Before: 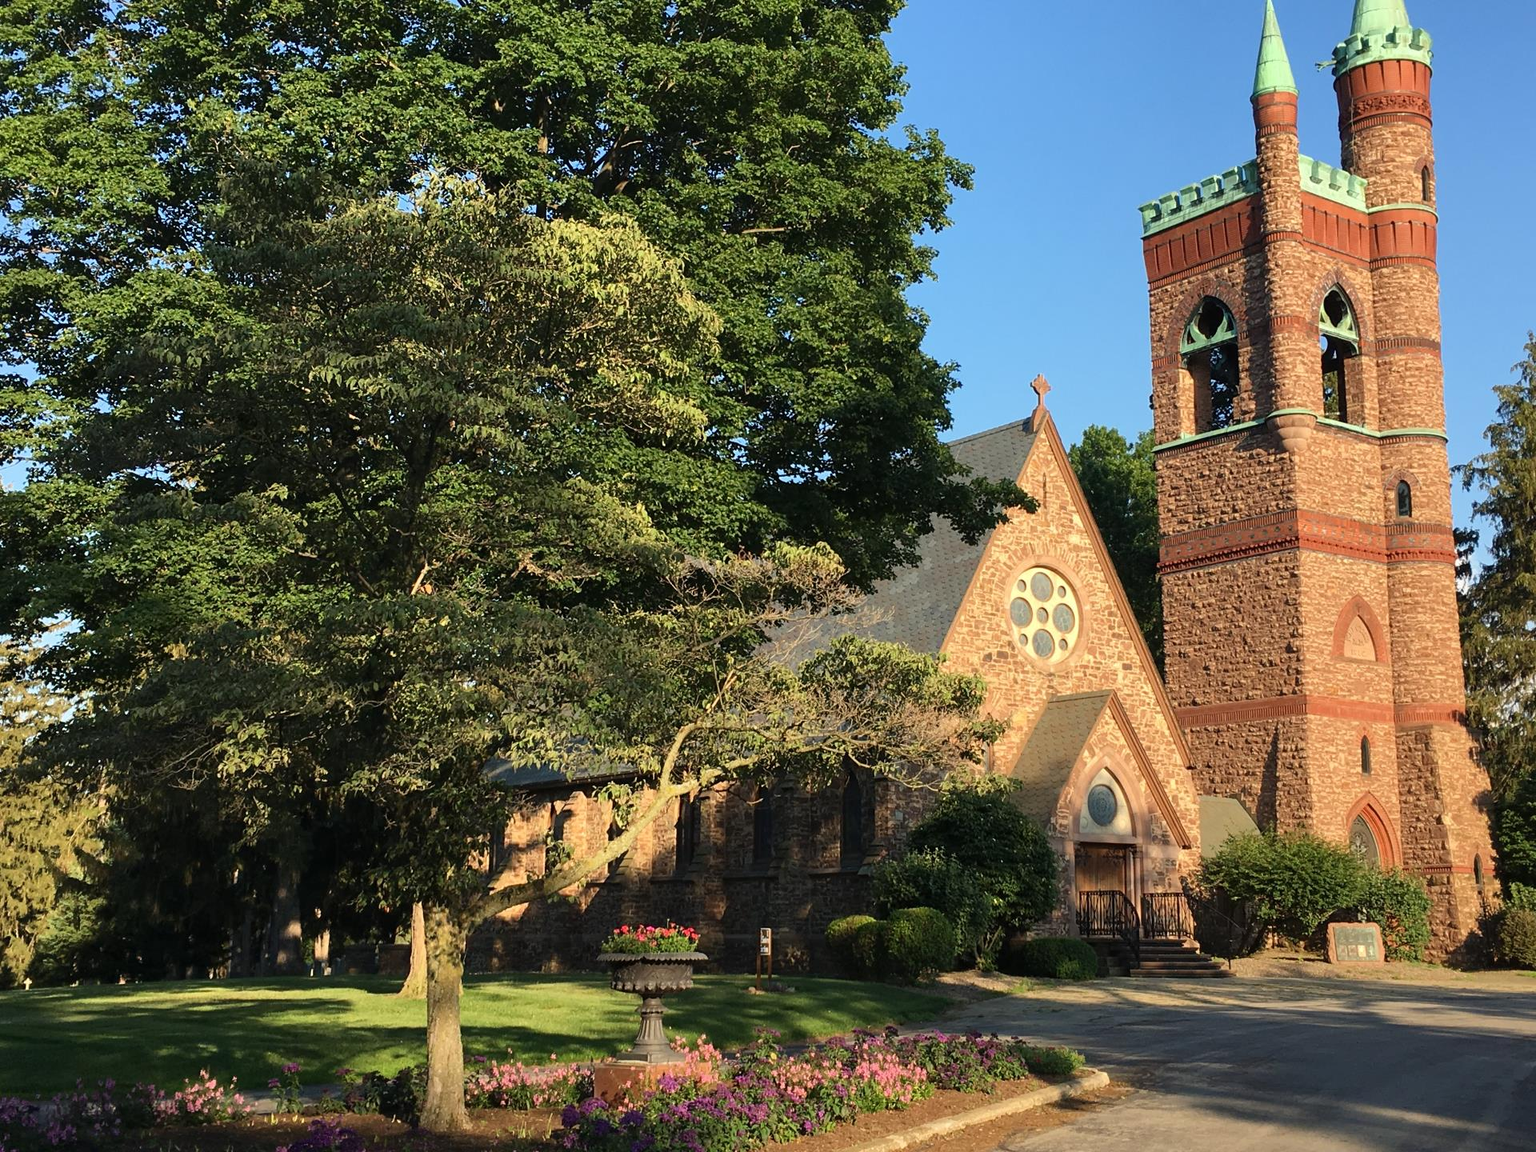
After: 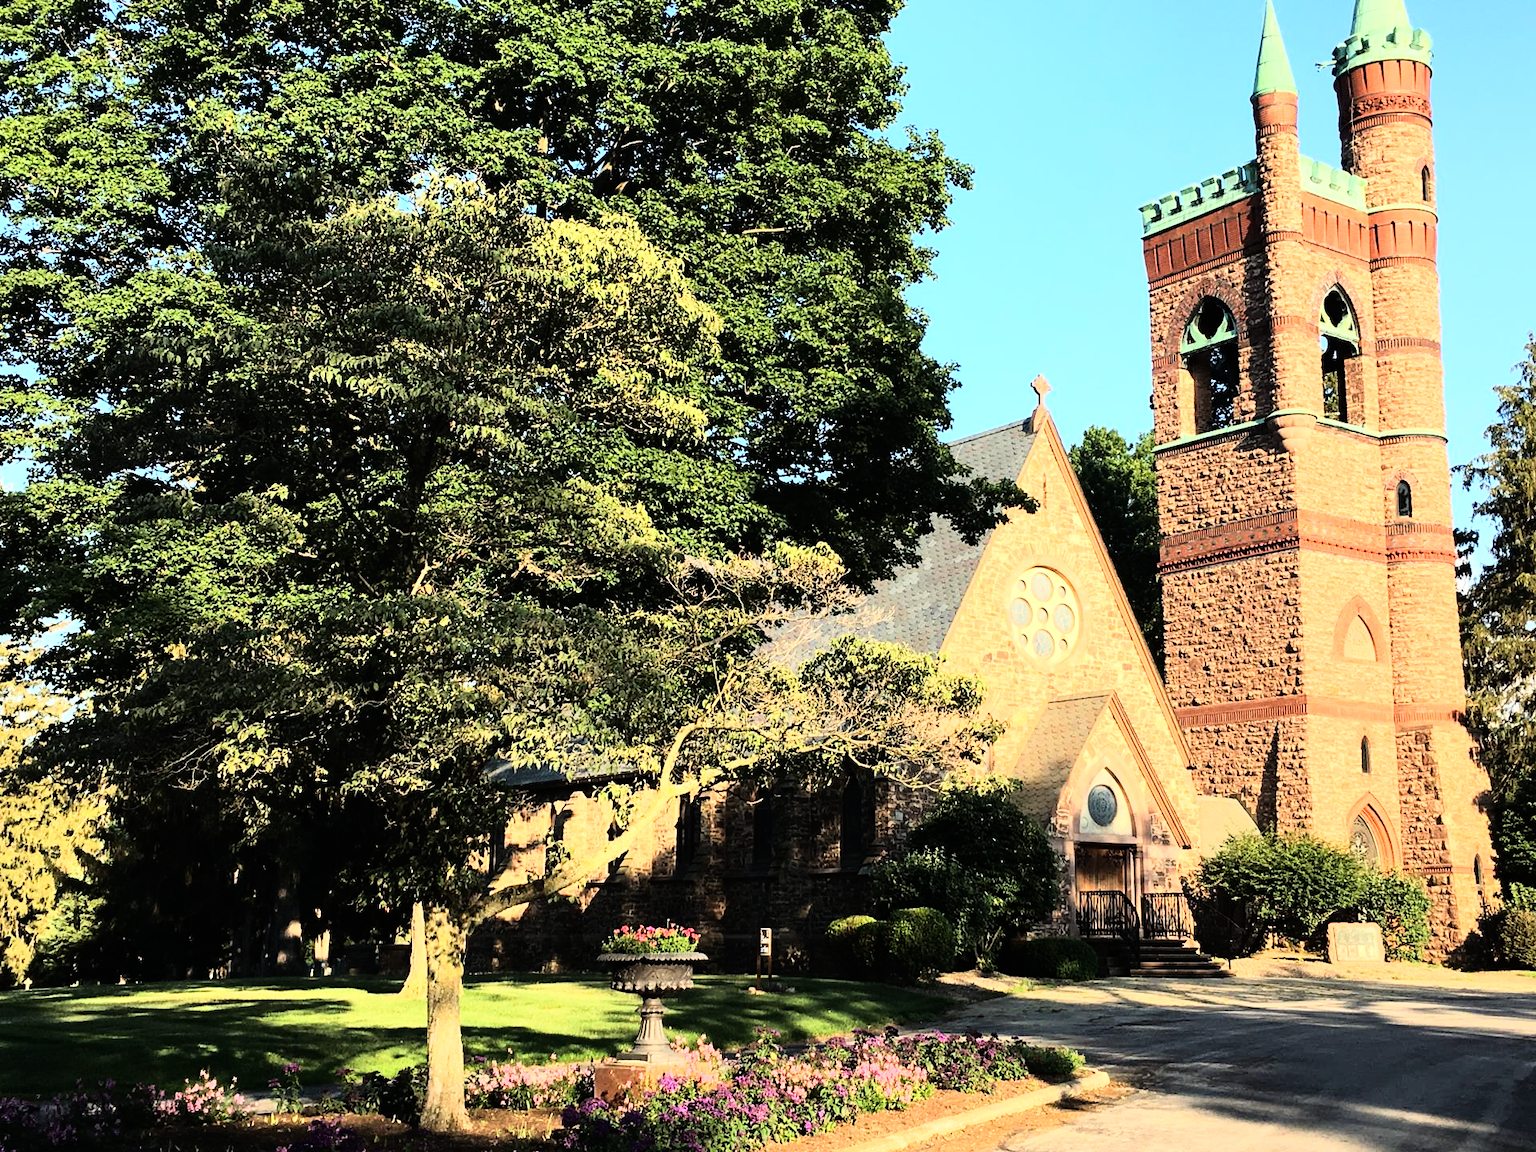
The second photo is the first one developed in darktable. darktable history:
rgb curve: curves: ch0 [(0, 0) (0.21, 0.15) (0.24, 0.21) (0.5, 0.75) (0.75, 0.96) (0.89, 0.99) (1, 1)]; ch1 [(0, 0.02) (0.21, 0.13) (0.25, 0.2) (0.5, 0.67) (0.75, 0.9) (0.89, 0.97) (1, 1)]; ch2 [(0, 0.02) (0.21, 0.13) (0.25, 0.2) (0.5, 0.67) (0.75, 0.9) (0.89, 0.97) (1, 1)], compensate middle gray true
tone equalizer: on, module defaults
